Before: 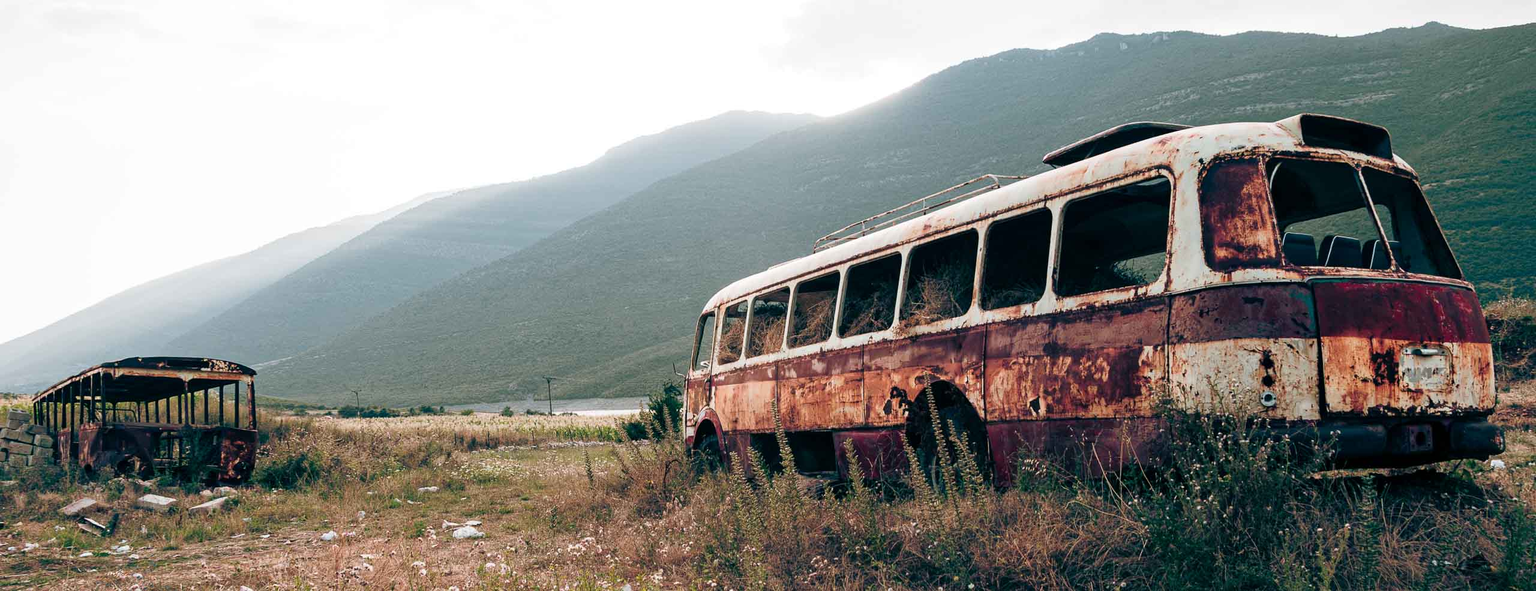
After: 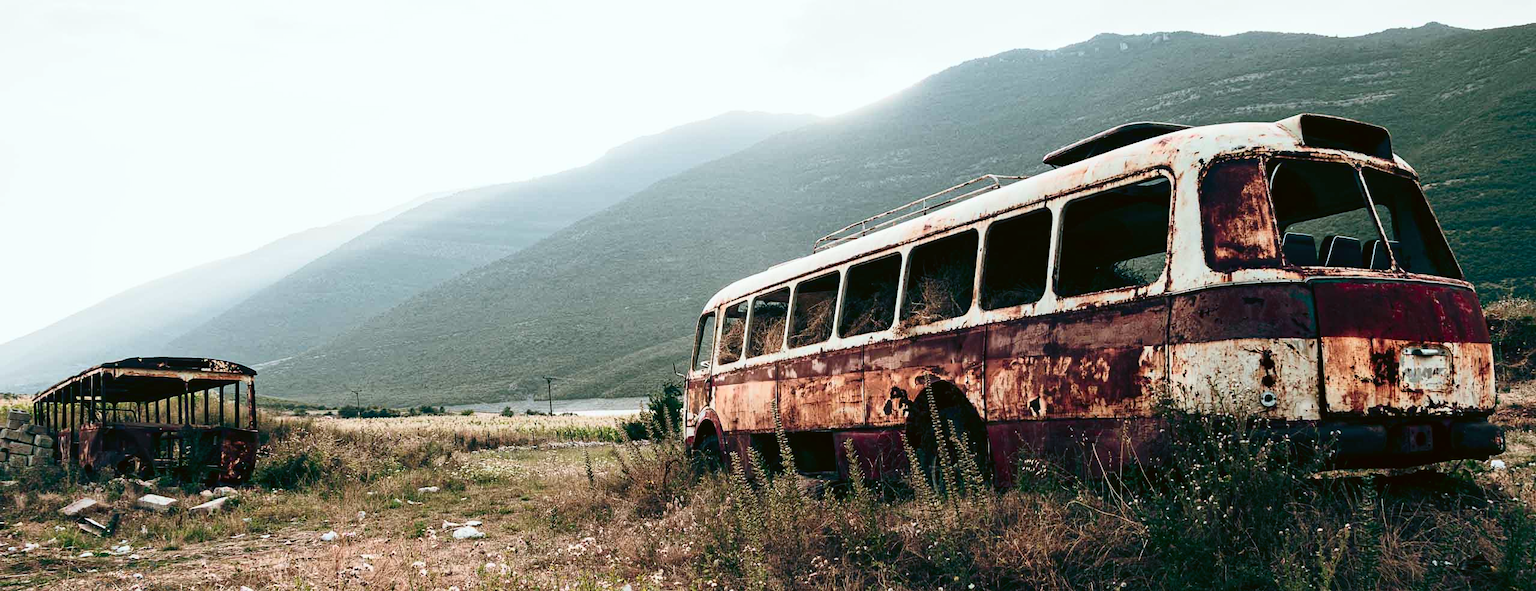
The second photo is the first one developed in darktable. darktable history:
color balance: lift [1.004, 1.002, 1.002, 0.998], gamma [1, 1.007, 1.002, 0.993], gain [1, 0.977, 1.013, 1.023], contrast -3.64%
contrast brightness saturation: contrast 0.28
